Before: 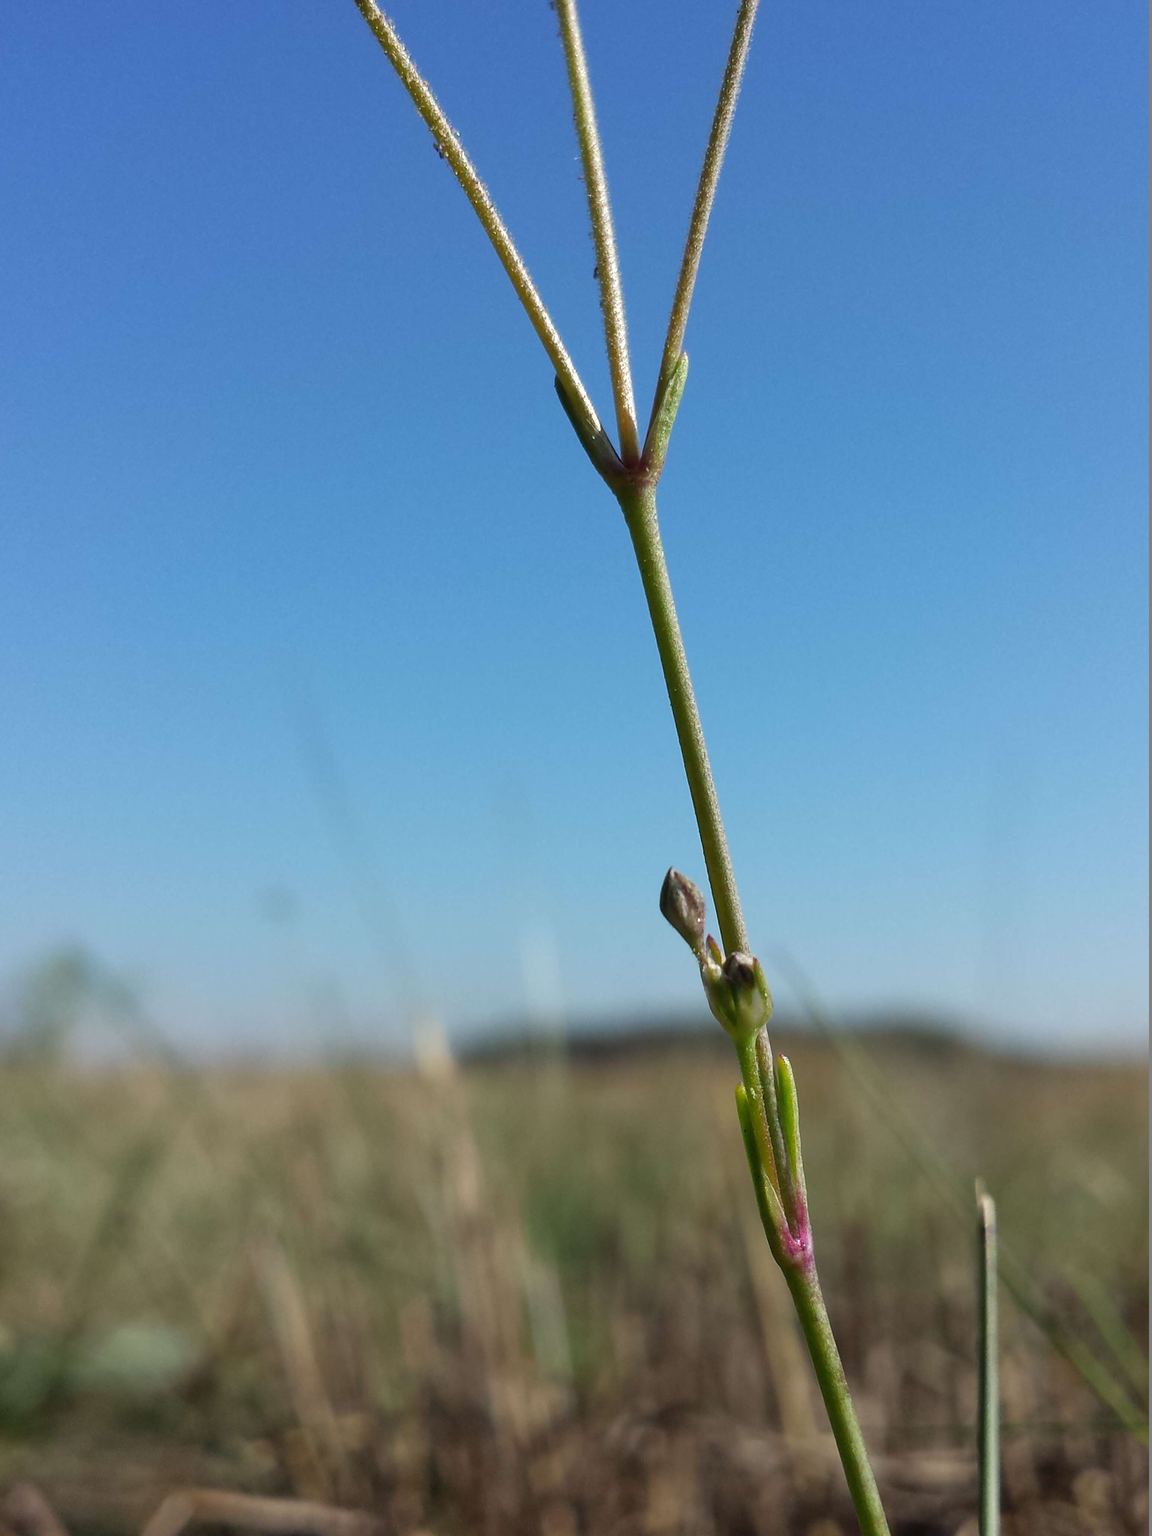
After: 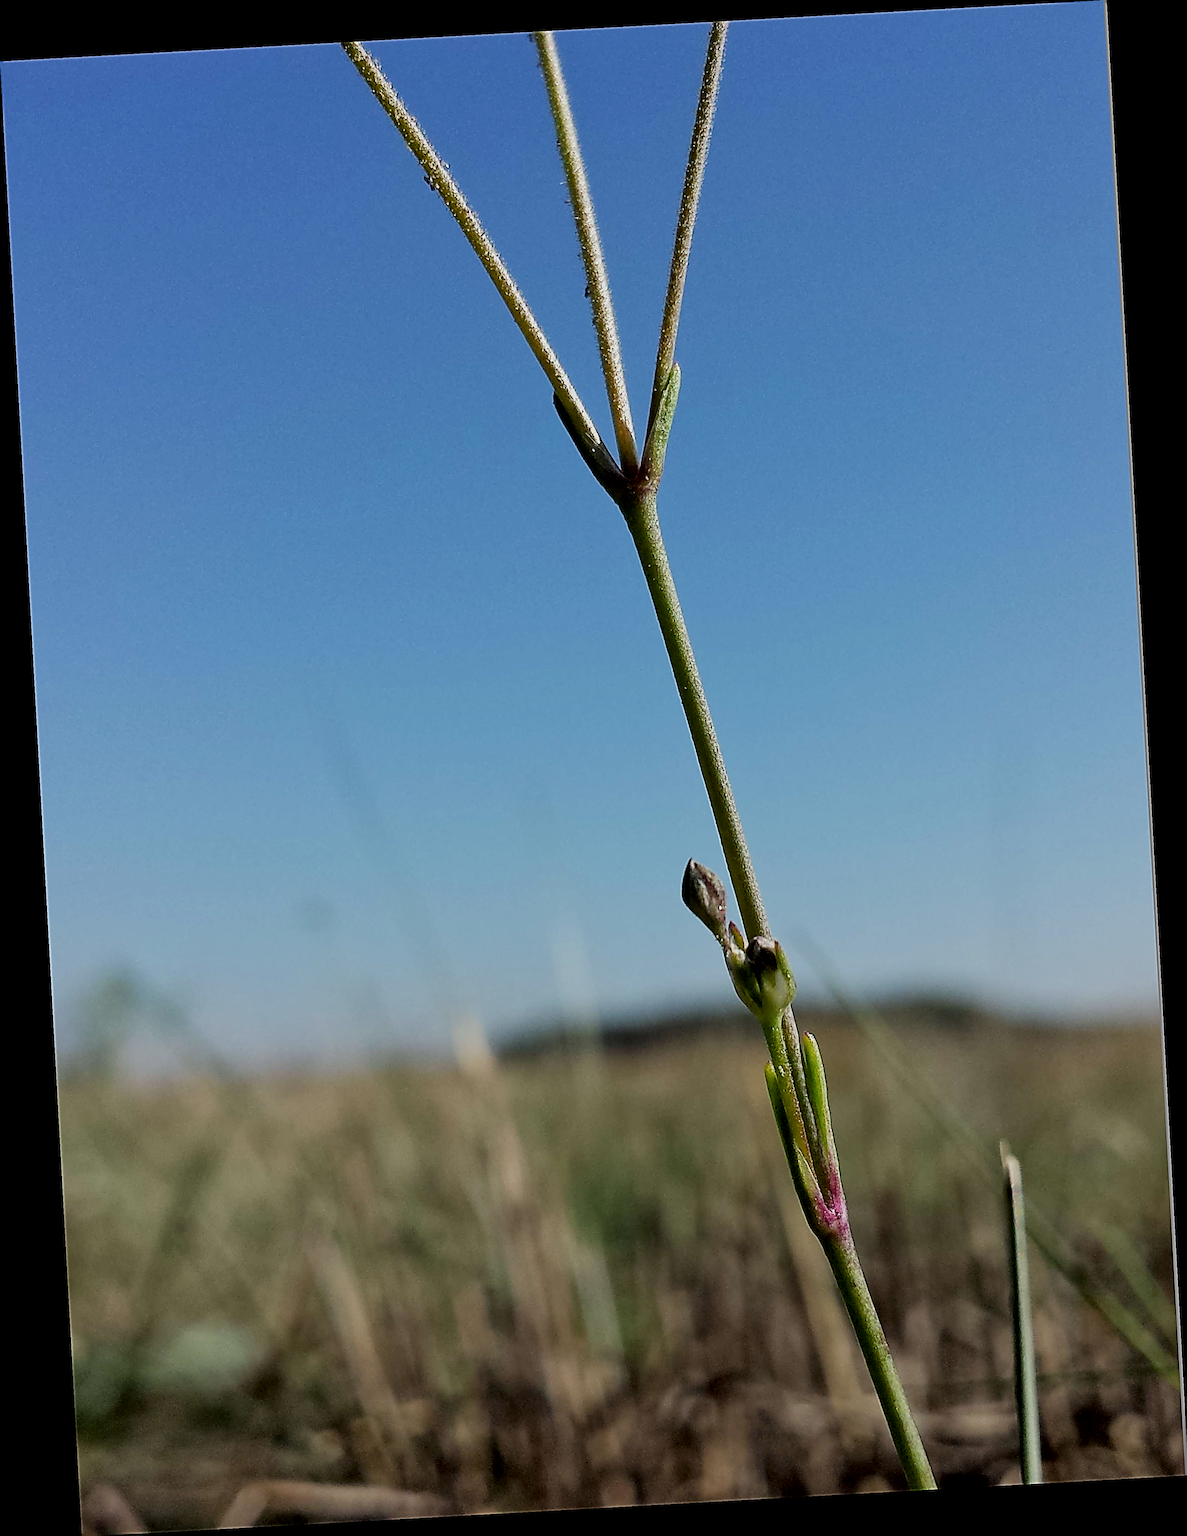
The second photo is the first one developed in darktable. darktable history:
filmic rgb: black relative exposure -7.65 EV, white relative exposure 4.56 EV, hardness 3.61, contrast 1.05
rotate and perspective: rotation -3.18°, automatic cropping off
local contrast: mode bilateral grid, contrast 20, coarseness 50, detail 130%, midtone range 0.2
sharpen: radius 3.158, amount 1.731
exposure: black level correction 0.009, exposure -0.159 EV, compensate highlight preservation false
